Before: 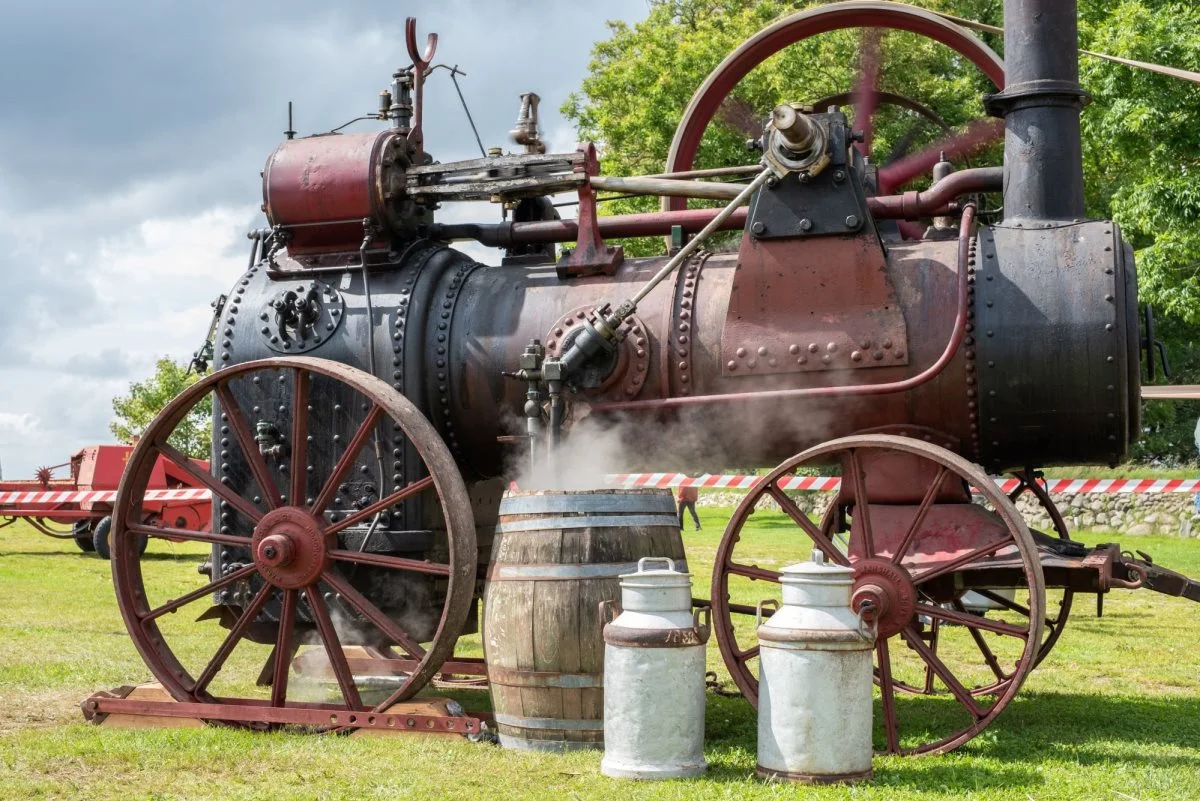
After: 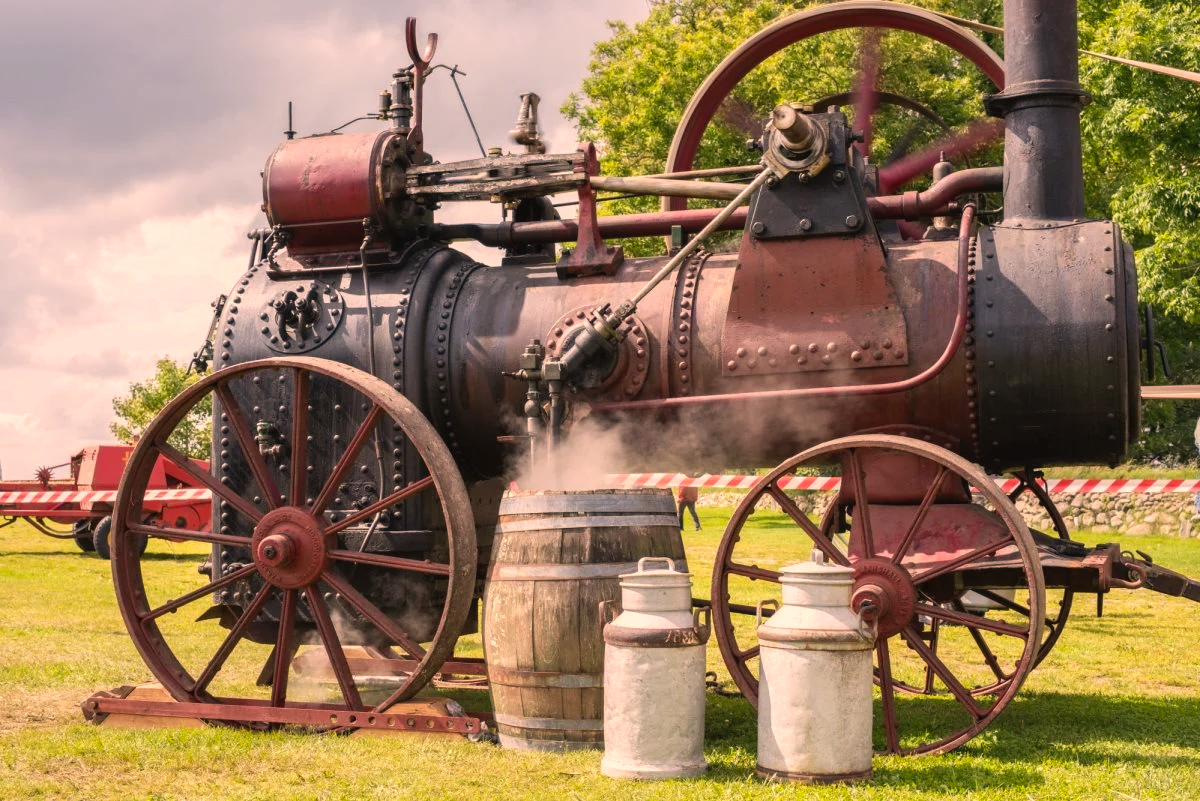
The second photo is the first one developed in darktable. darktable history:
color correction: highlights a* 17.88, highlights b* 18.79
exposure: black level correction -0.003, exposure 0.04 EV, compensate highlight preservation false
